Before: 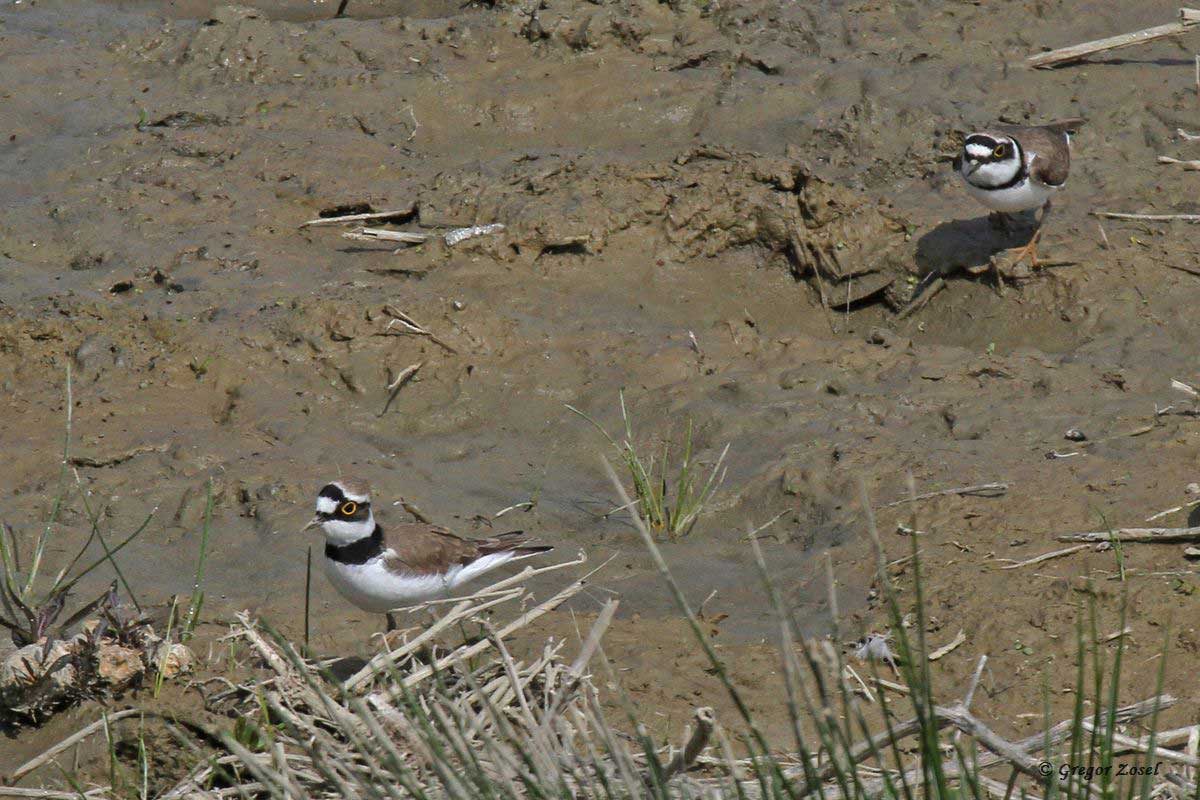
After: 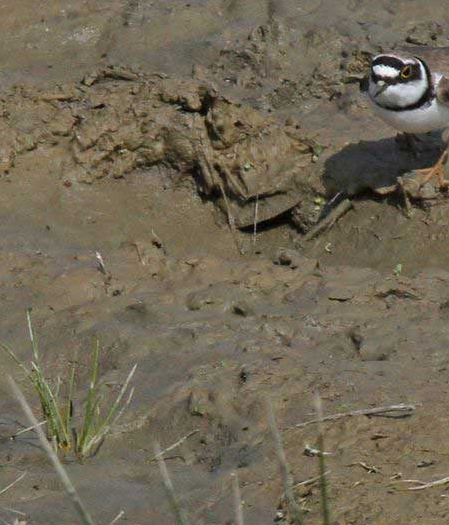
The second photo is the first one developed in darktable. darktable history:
crop and rotate: left 49.44%, top 10.101%, right 13.137%, bottom 24.197%
